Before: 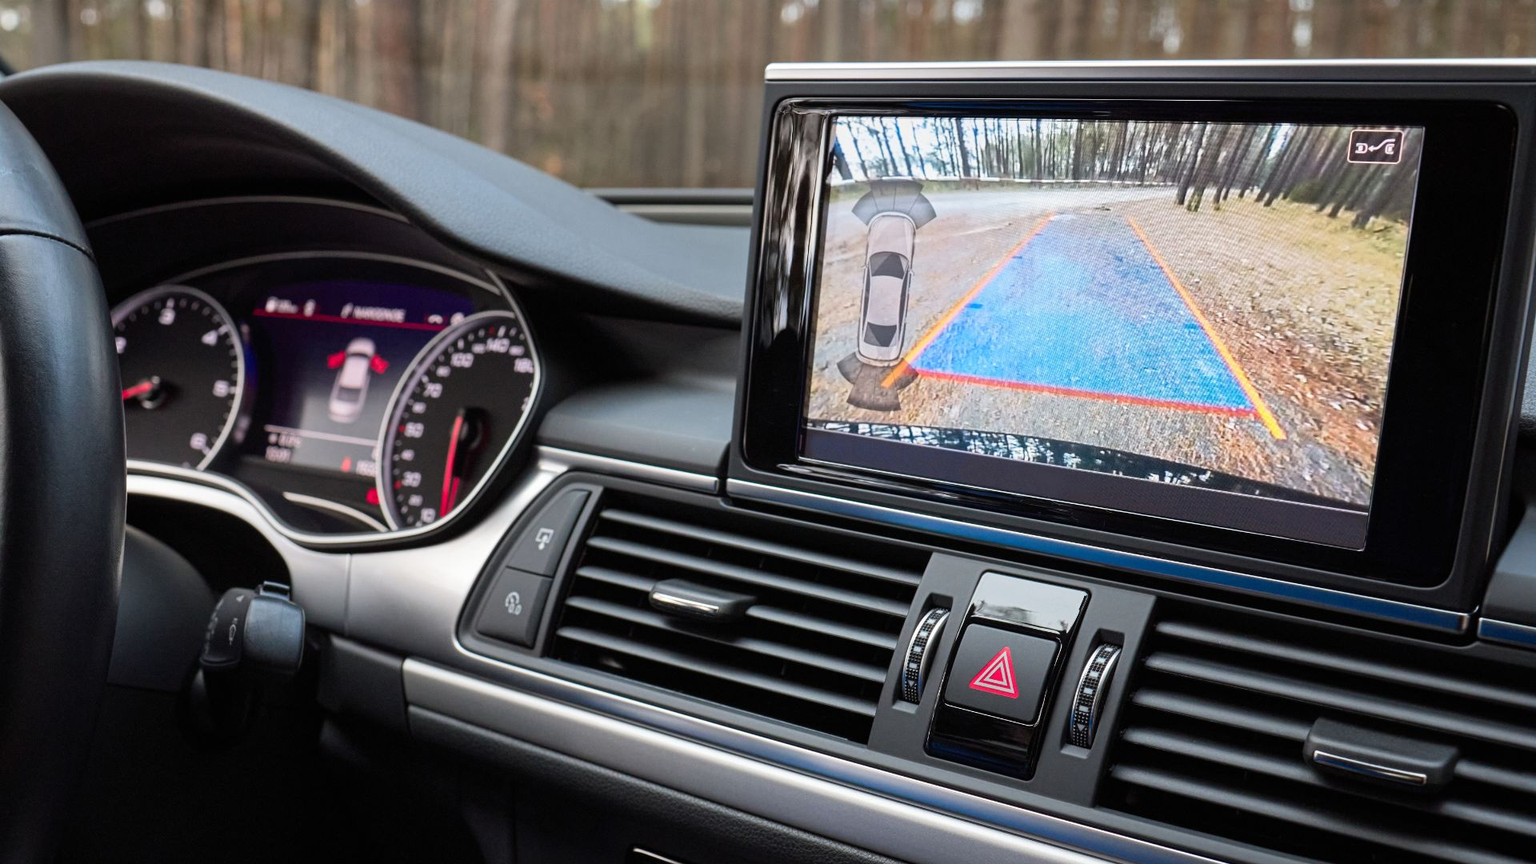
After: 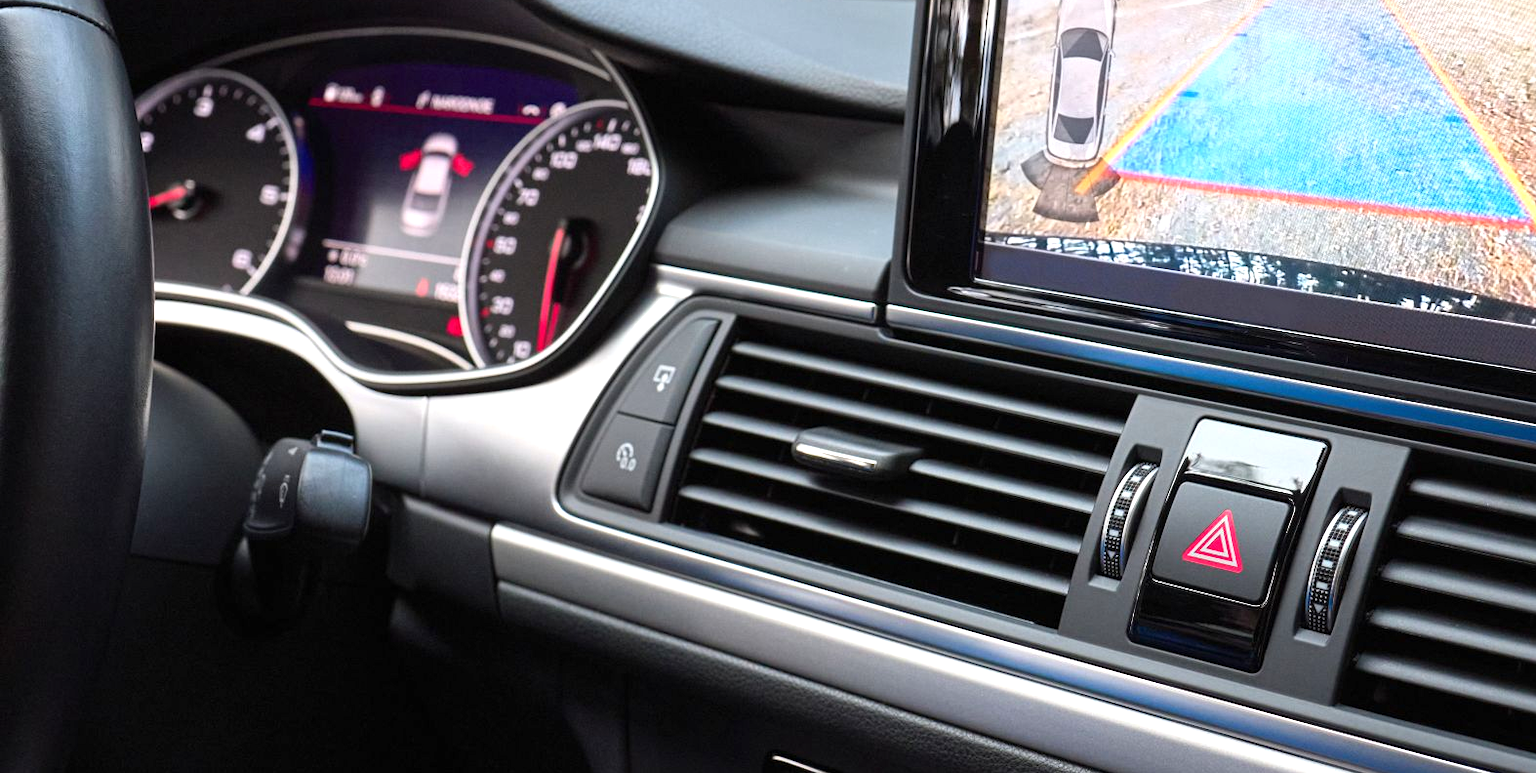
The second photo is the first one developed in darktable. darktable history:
exposure: exposure 0.602 EV, compensate highlight preservation false
crop: top 26.501%, right 18.018%
